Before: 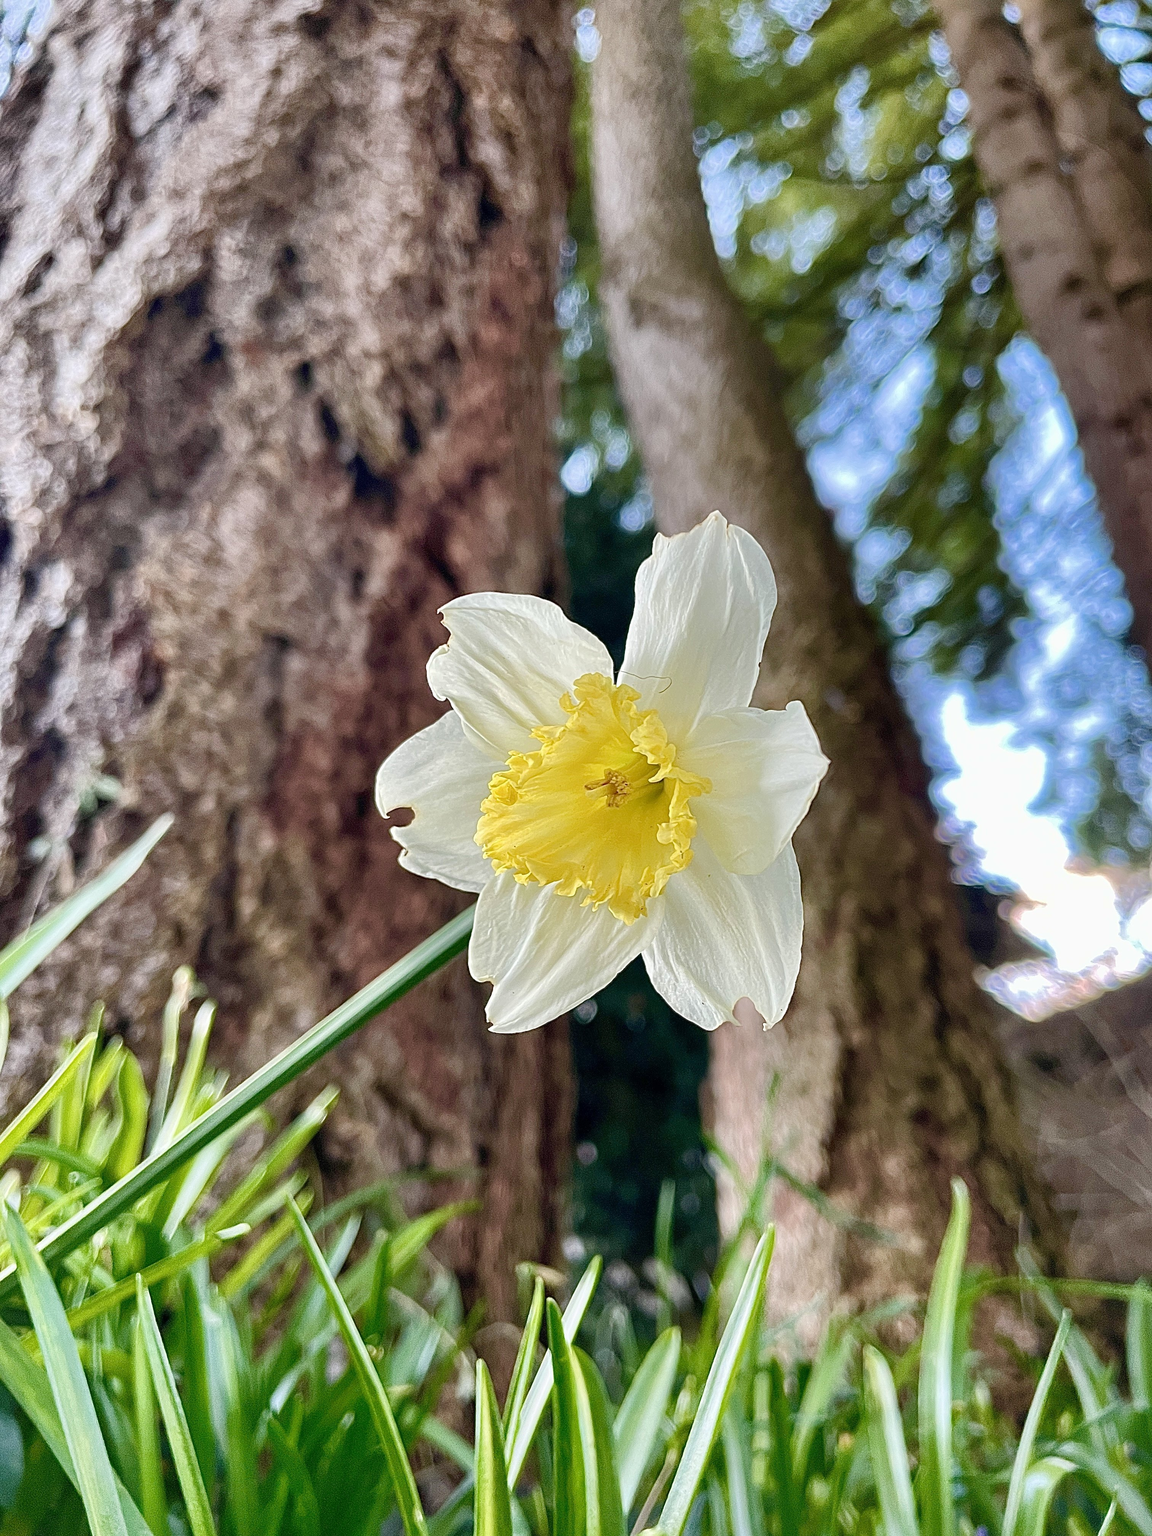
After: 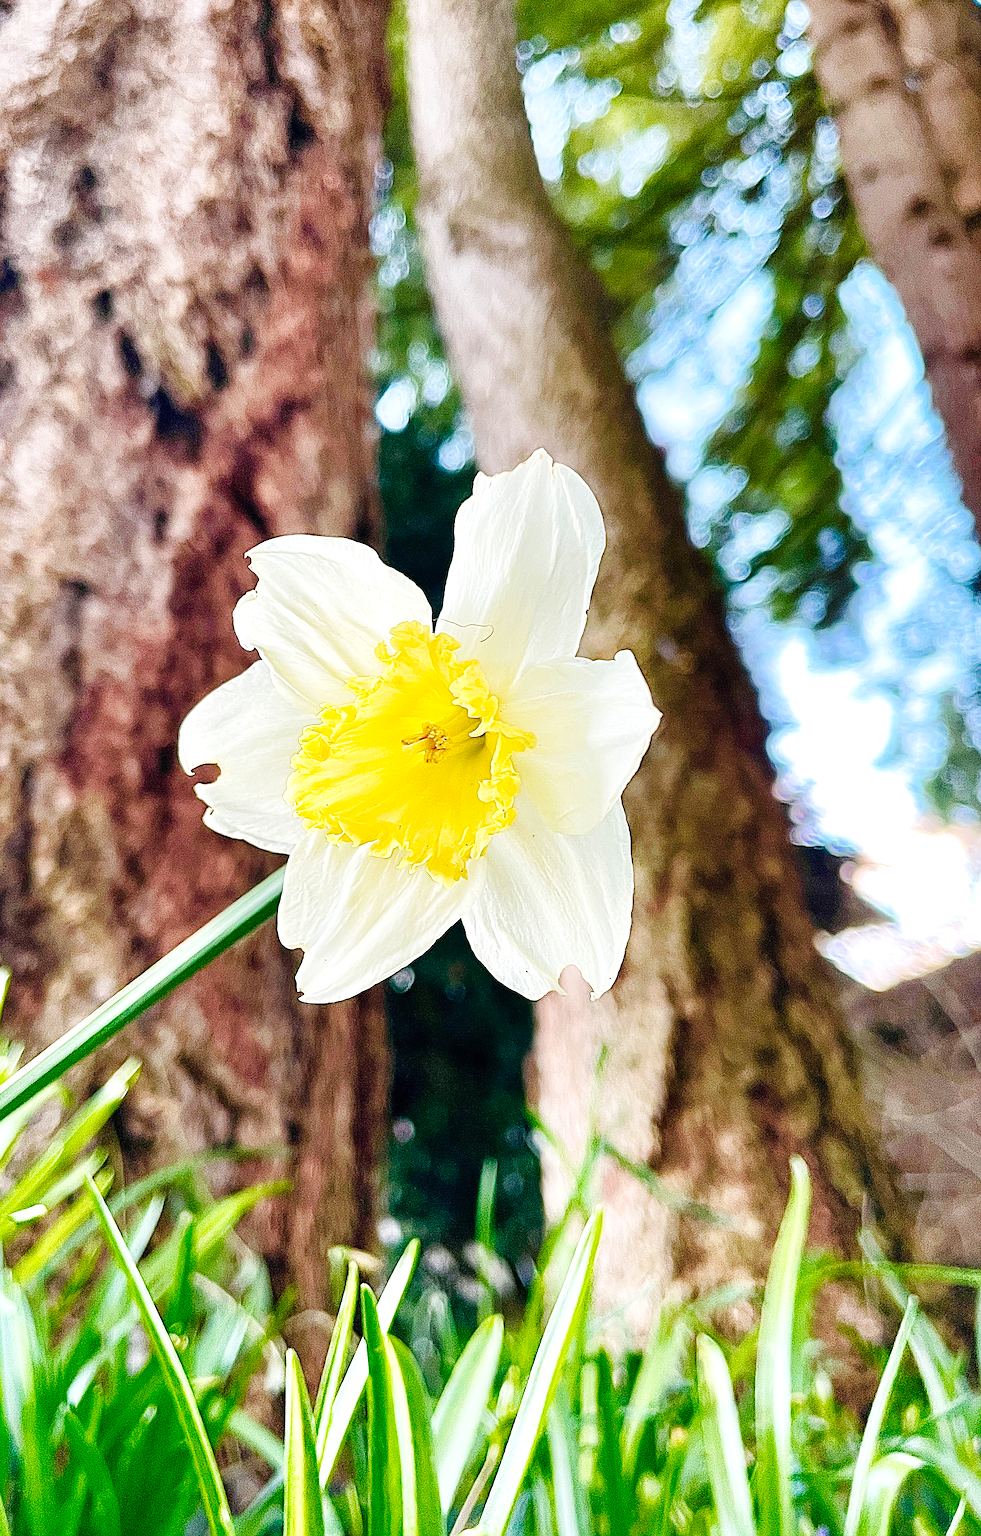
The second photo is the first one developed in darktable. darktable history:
crop and rotate: left 17.959%, top 5.771%, right 1.742%
sharpen: on, module defaults
tone equalizer: on, module defaults
exposure: black level correction 0, exposure 0.5 EV, compensate highlight preservation false
base curve: curves: ch0 [(0, 0) (0.036, 0.025) (0.121, 0.166) (0.206, 0.329) (0.605, 0.79) (1, 1)], preserve colors none
